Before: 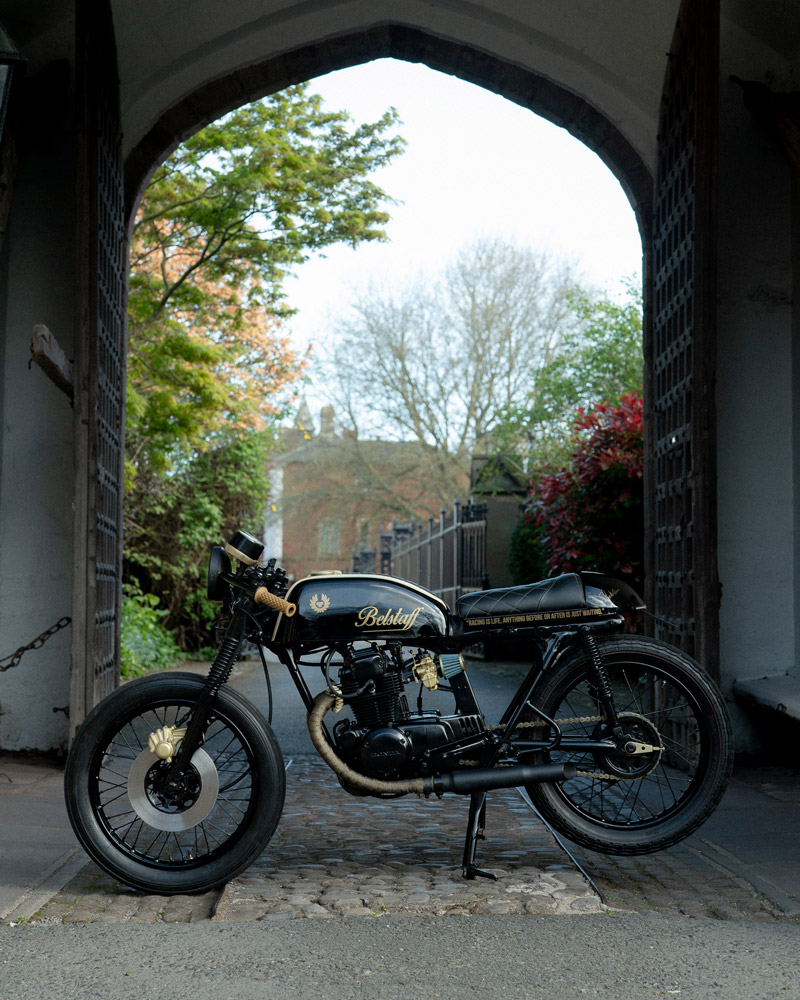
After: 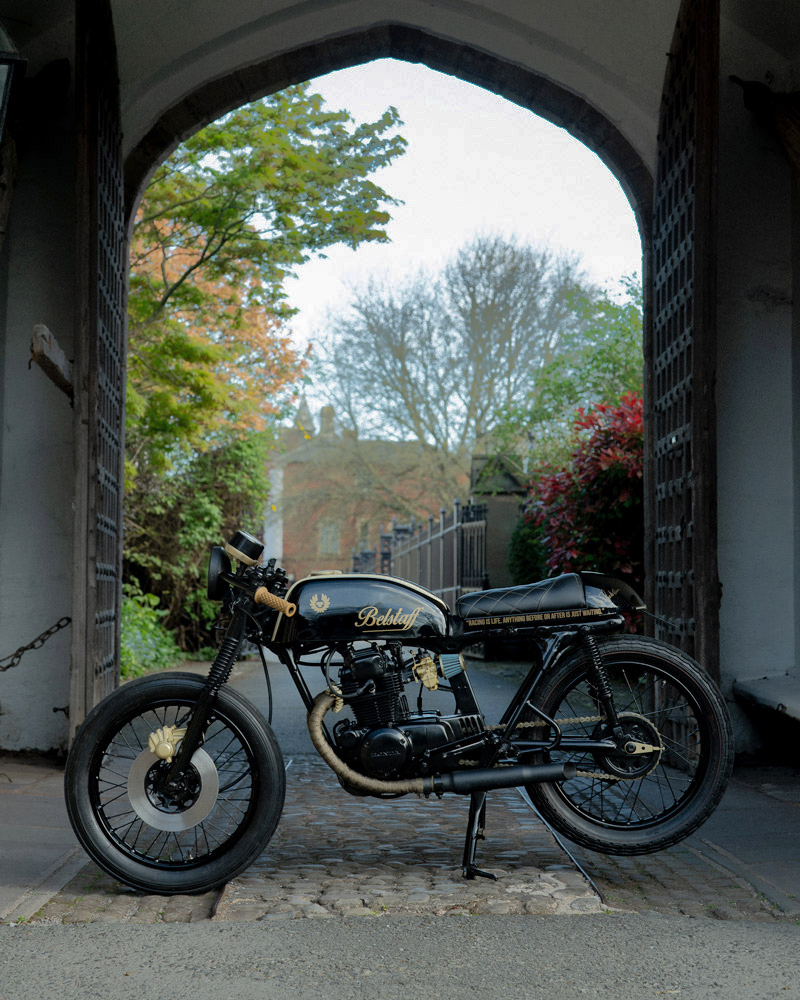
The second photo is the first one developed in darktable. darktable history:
shadows and highlights: shadows 38.3, highlights -75.81
